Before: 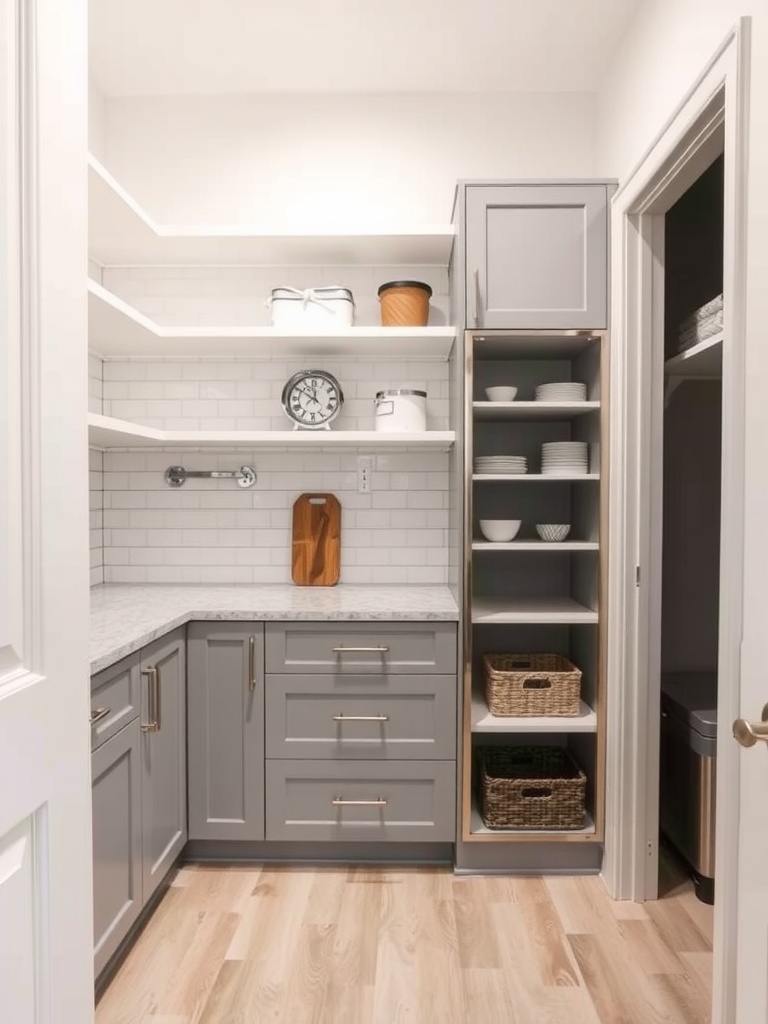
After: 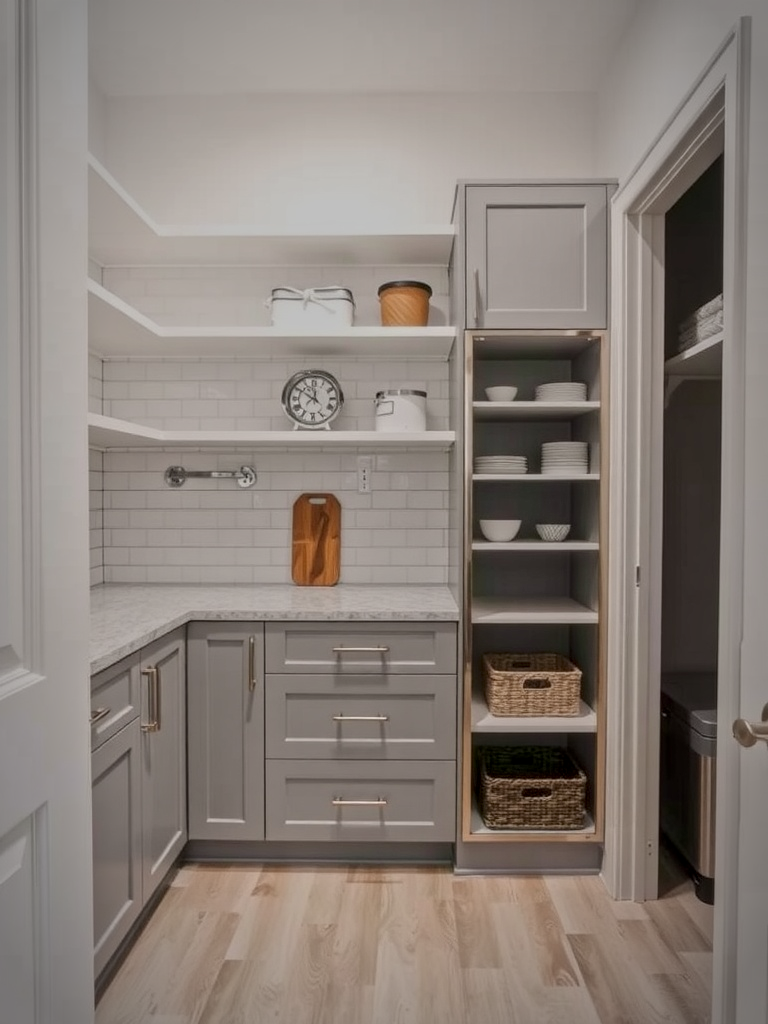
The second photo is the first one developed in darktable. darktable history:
vignetting: automatic ratio true
tone equalizer: -8 EV -0.002 EV, -7 EV 0.005 EV, -6 EV -0.008 EV, -5 EV 0.007 EV, -4 EV -0.042 EV, -3 EV -0.233 EV, -2 EV -0.662 EV, -1 EV -0.983 EV, +0 EV -0.969 EV, smoothing diameter 2%, edges refinement/feathering 20, mask exposure compensation -1.57 EV, filter diffusion 5
local contrast: on, module defaults
